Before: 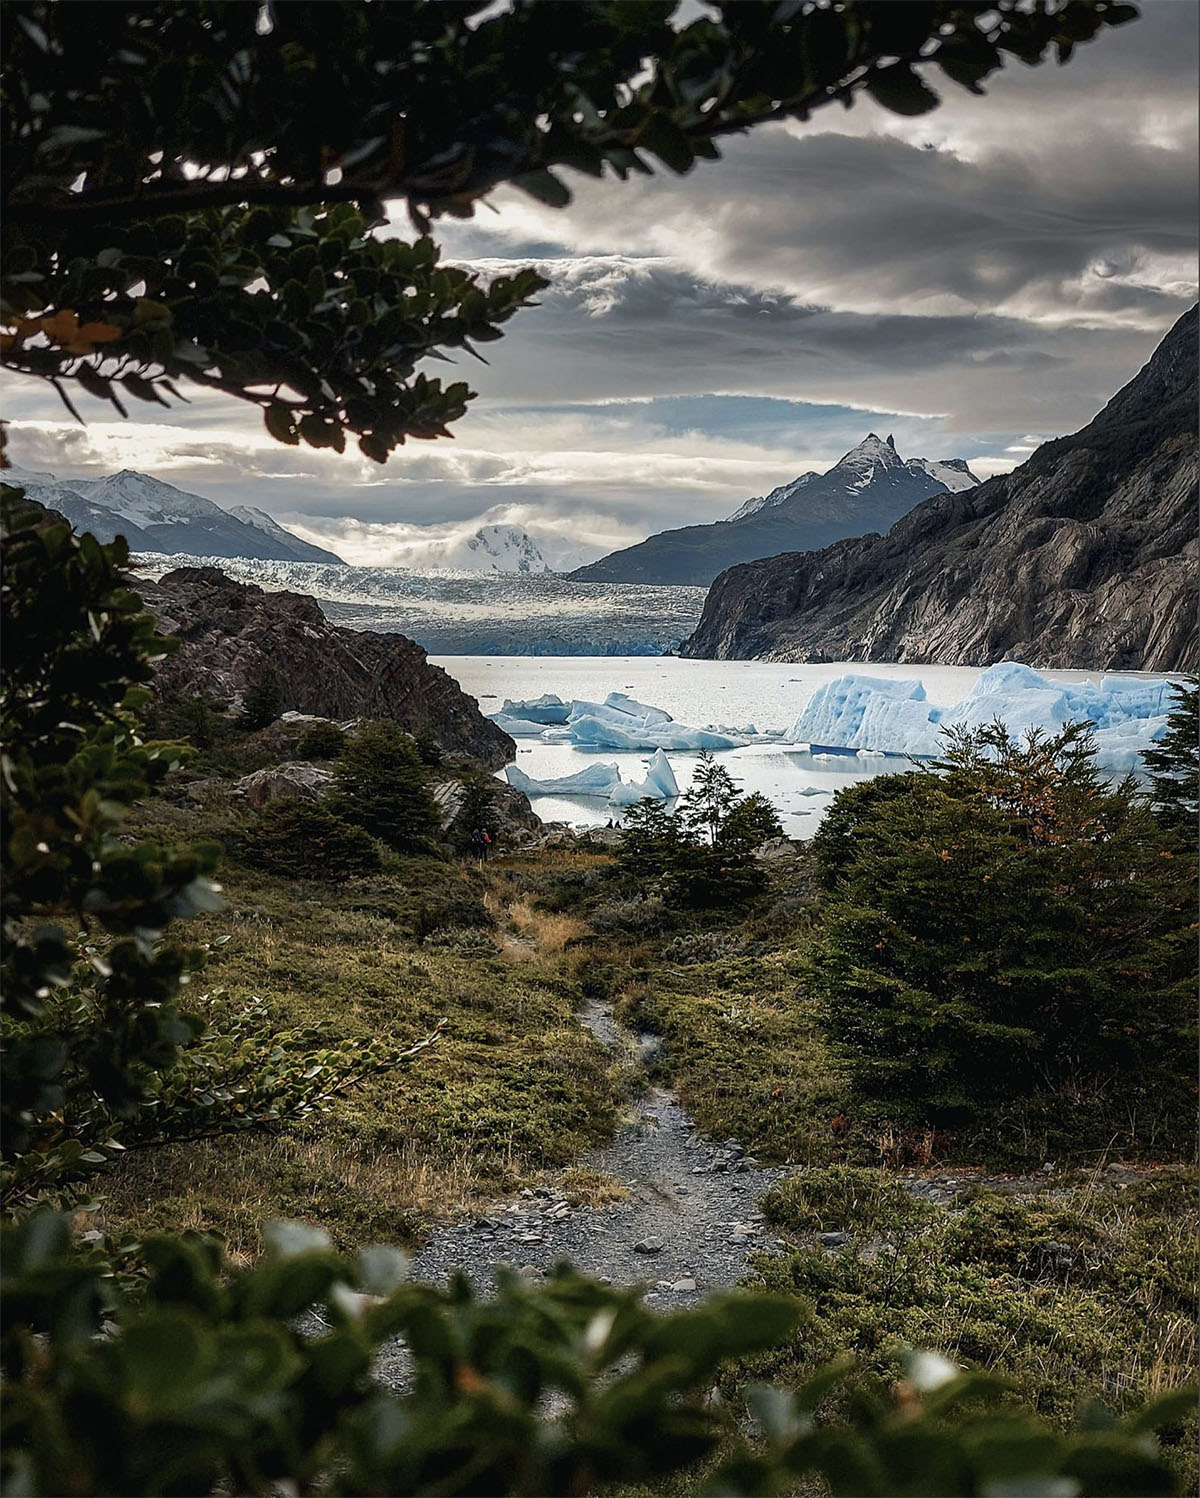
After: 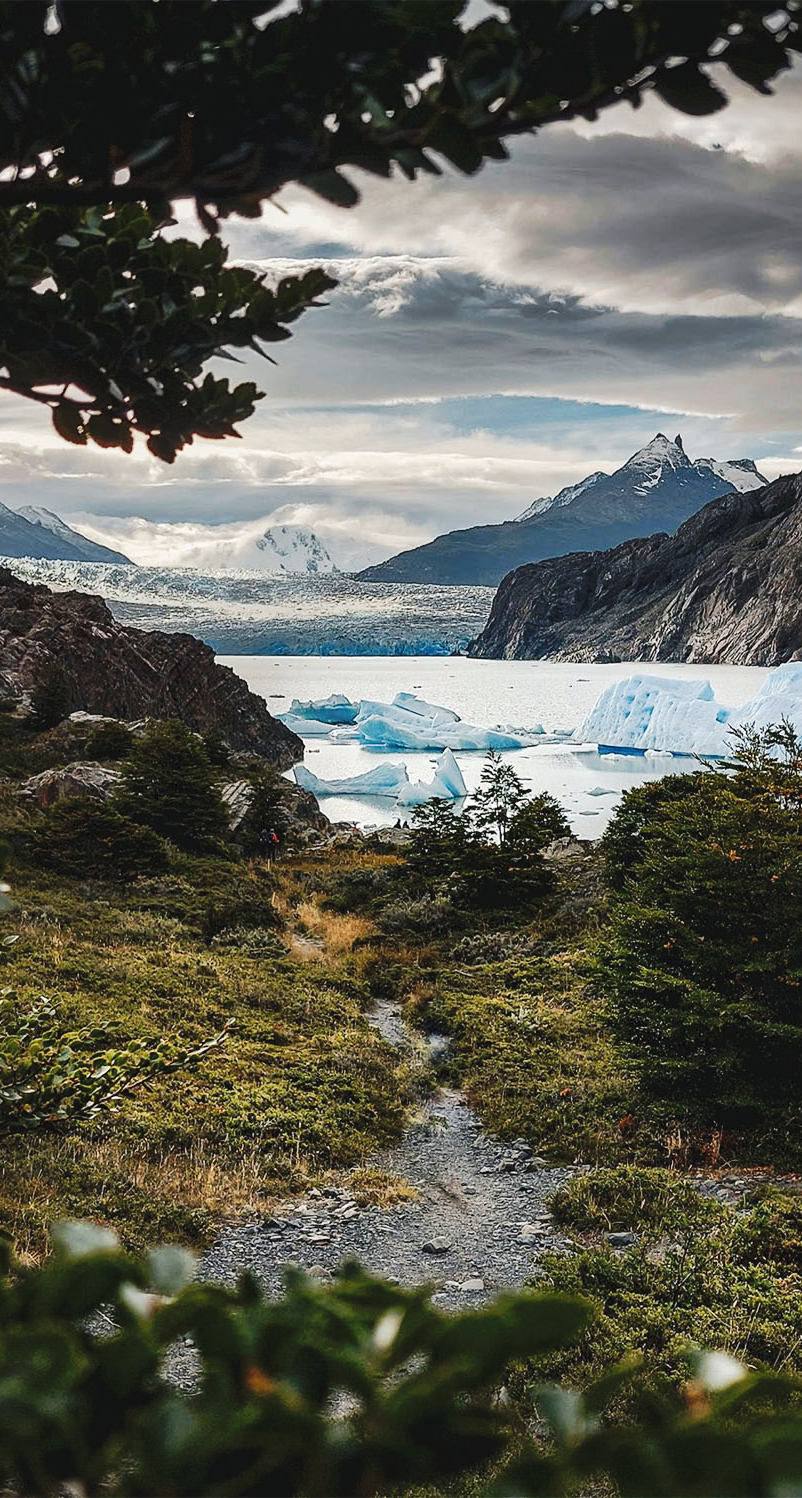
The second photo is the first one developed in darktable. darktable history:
crop and rotate: left 17.732%, right 15.423%
tone curve: curves: ch0 [(0, 0) (0.003, 0.049) (0.011, 0.052) (0.025, 0.061) (0.044, 0.08) (0.069, 0.101) (0.1, 0.119) (0.136, 0.139) (0.177, 0.172) (0.224, 0.222) (0.277, 0.292) (0.335, 0.367) (0.399, 0.444) (0.468, 0.538) (0.543, 0.623) (0.623, 0.713) (0.709, 0.784) (0.801, 0.844) (0.898, 0.916) (1, 1)], preserve colors none
